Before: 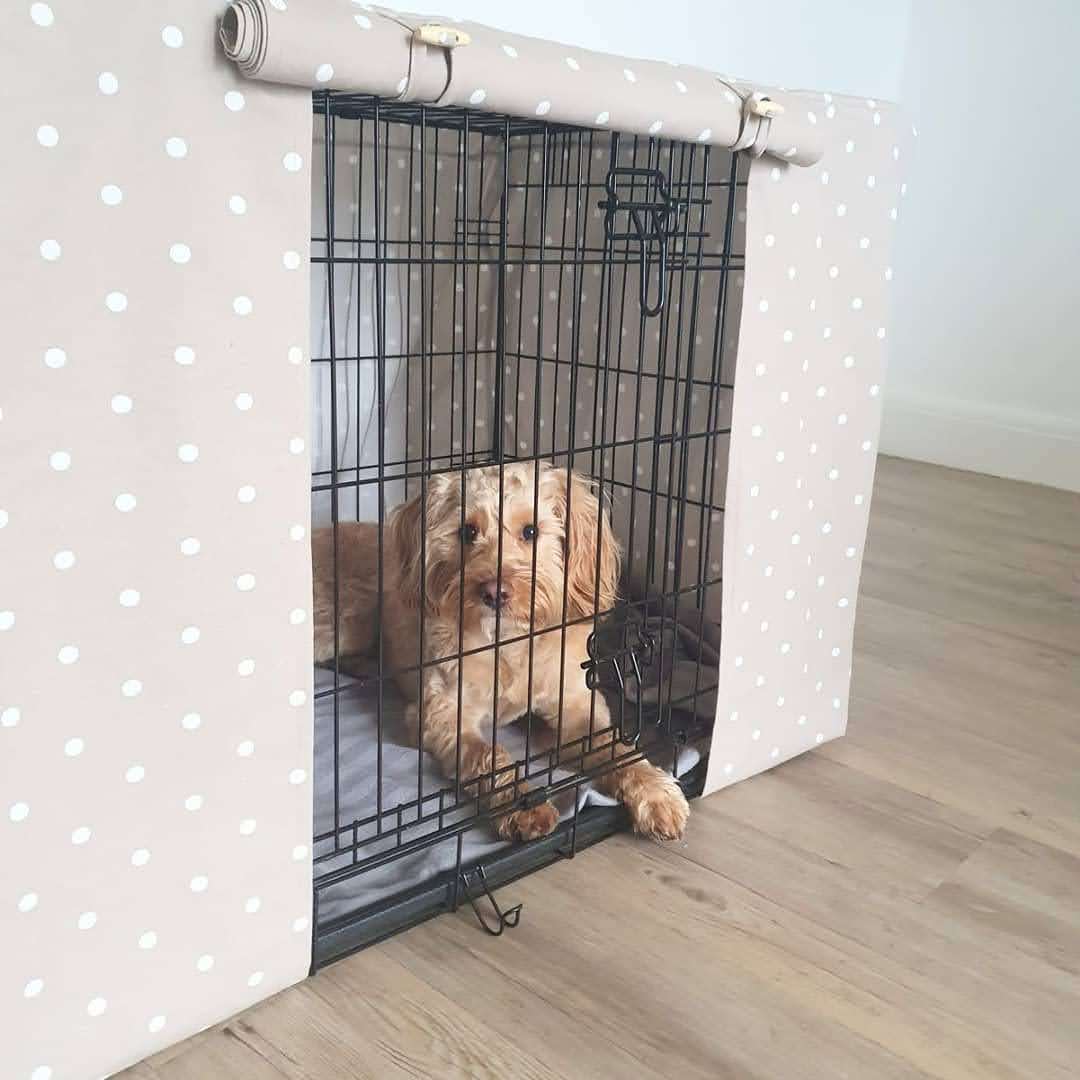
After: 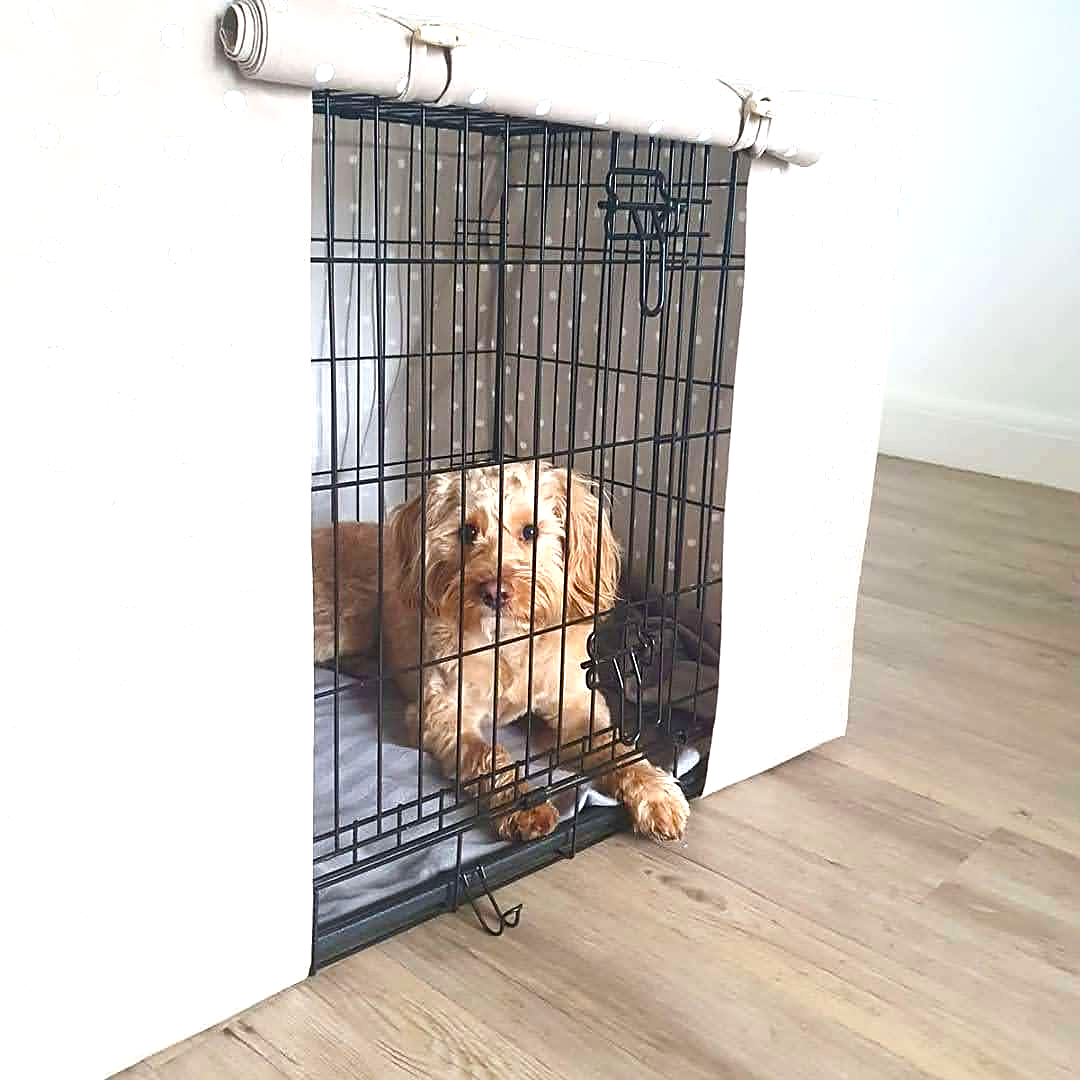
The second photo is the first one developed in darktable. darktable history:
color balance rgb: perceptual saturation grading › mid-tones 6.33%, perceptual saturation grading › shadows 72.44%, perceptual brilliance grading › highlights 11.59%, contrast 5.05%
sharpen: on, module defaults
